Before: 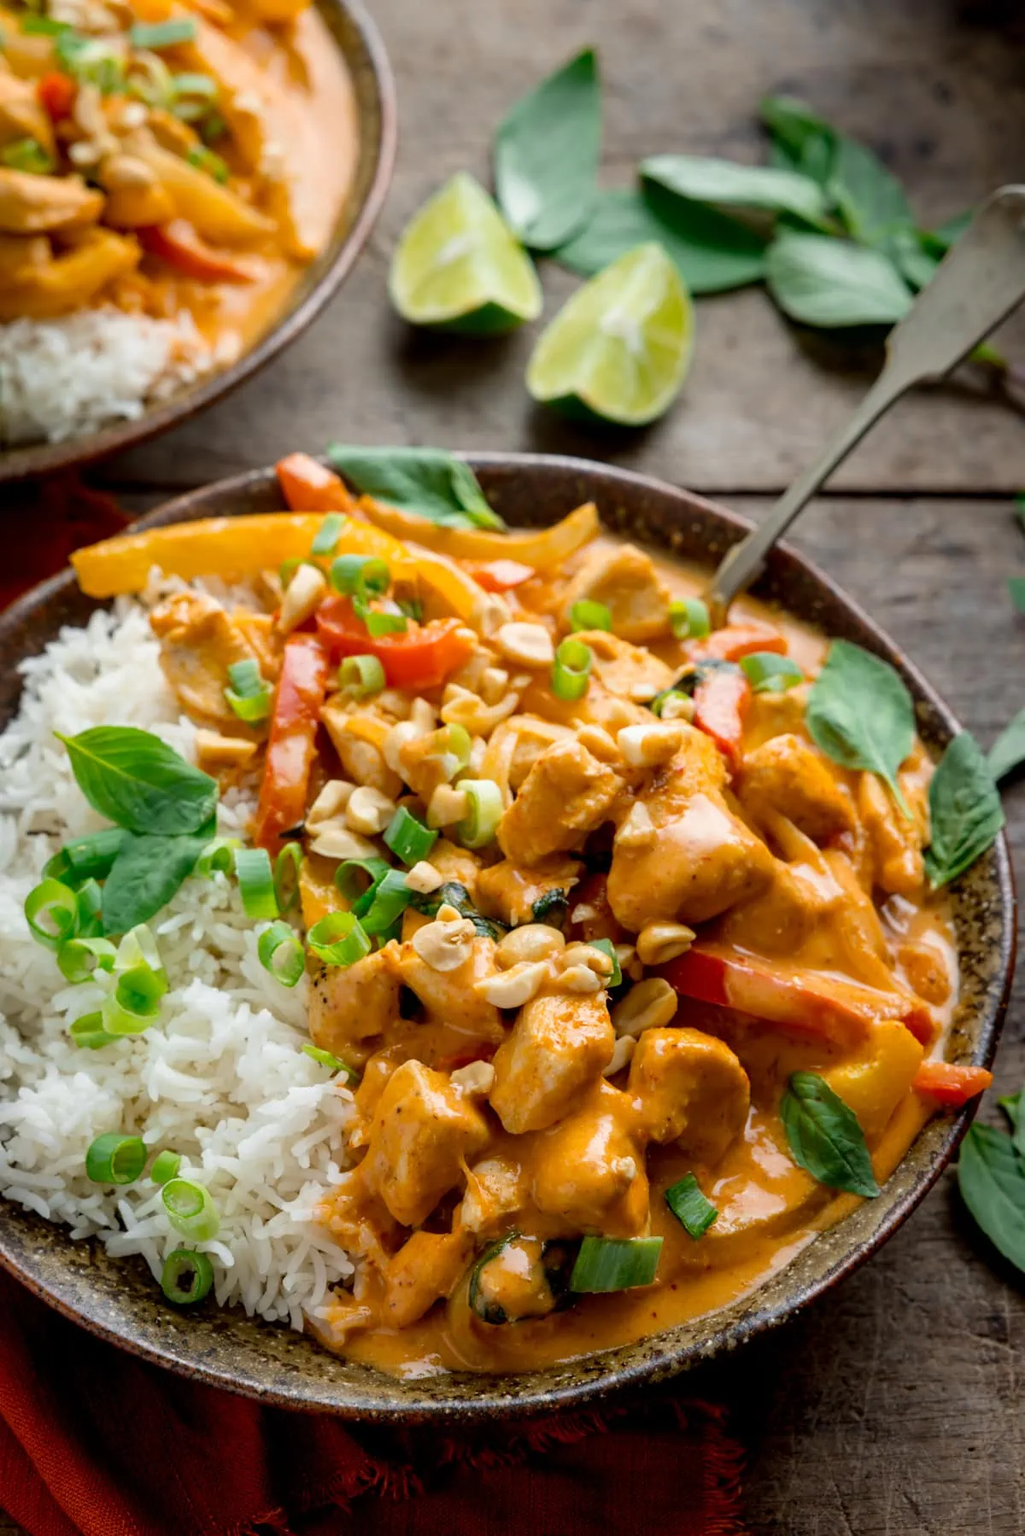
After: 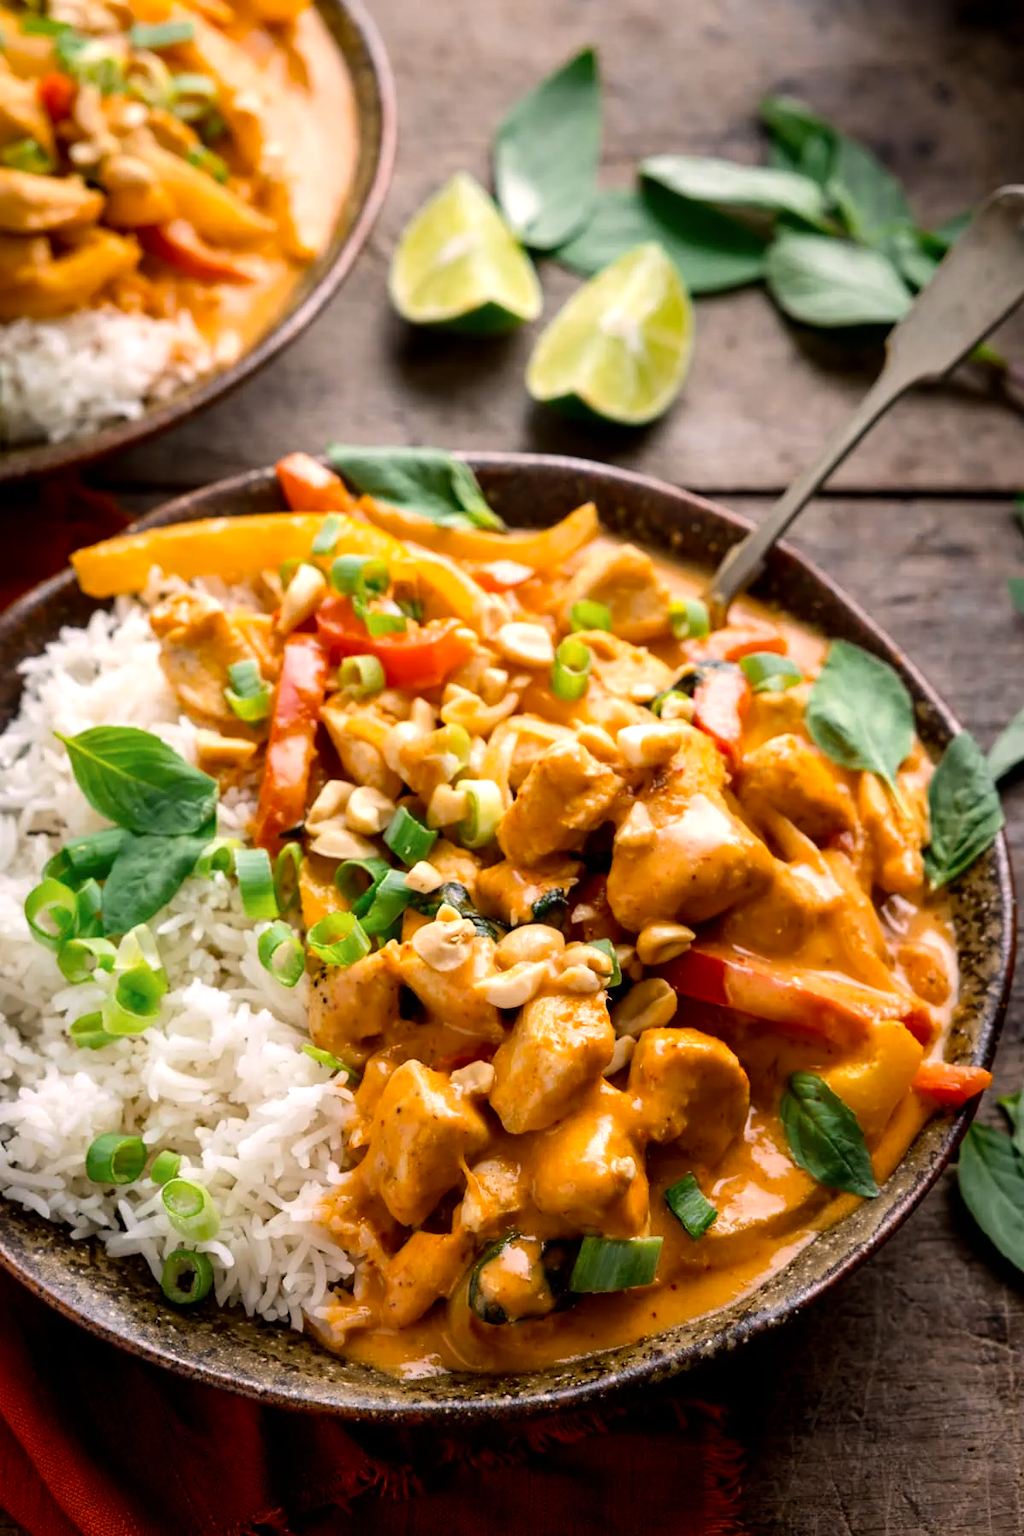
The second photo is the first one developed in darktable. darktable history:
tone equalizer: -8 EV -0.456 EV, -7 EV -0.402 EV, -6 EV -0.354 EV, -5 EV -0.205 EV, -3 EV 0.23 EV, -2 EV 0.326 EV, -1 EV 0.38 EV, +0 EV 0.428 EV, edges refinement/feathering 500, mask exposure compensation -1.57 EV, preserve details no
color calibration: output R [1.063, -0.012, -0.003, 0], output B [-0.079, 0.047, 1, 0], illuminant same as pipeline (D50), adaptation XYZ, x 0.346, y 0.358, temperature 5015.39 K, gamut compression 1.65
